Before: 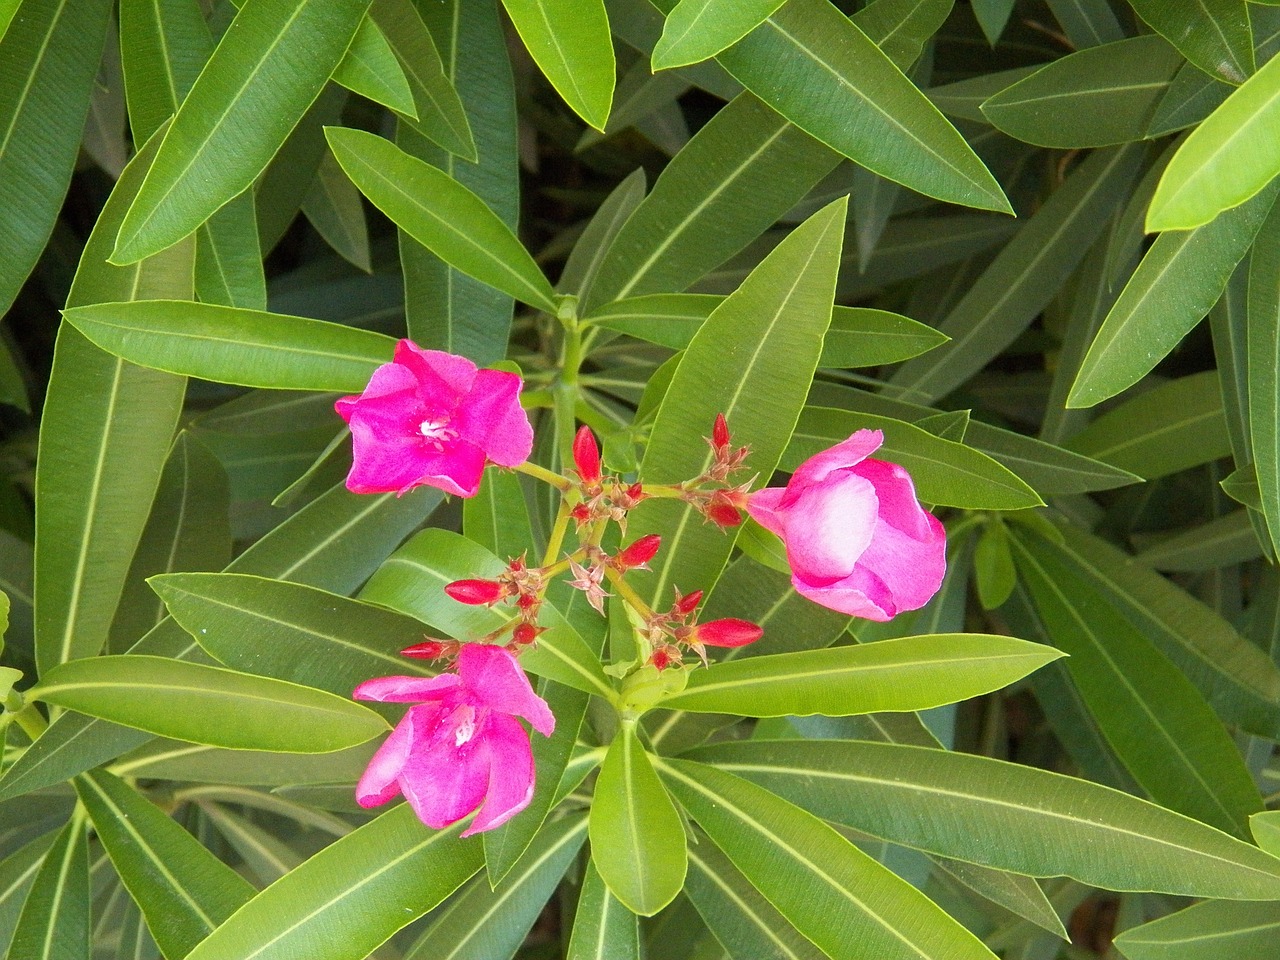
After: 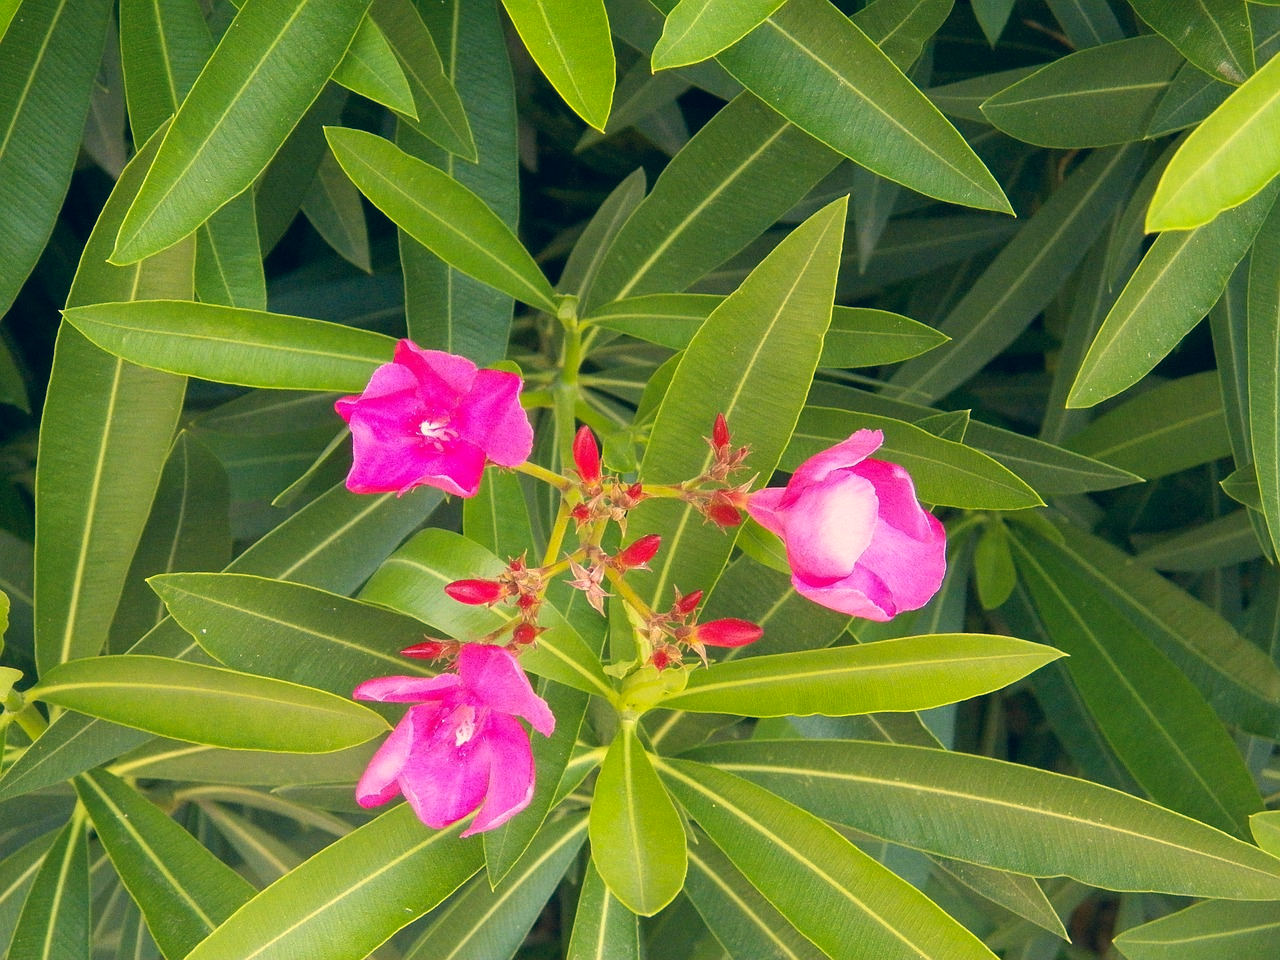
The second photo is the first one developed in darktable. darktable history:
color correction: highlights a* 10.28, highlights b* 14.41, shadows a* -10.38, shadows b* -15.05
